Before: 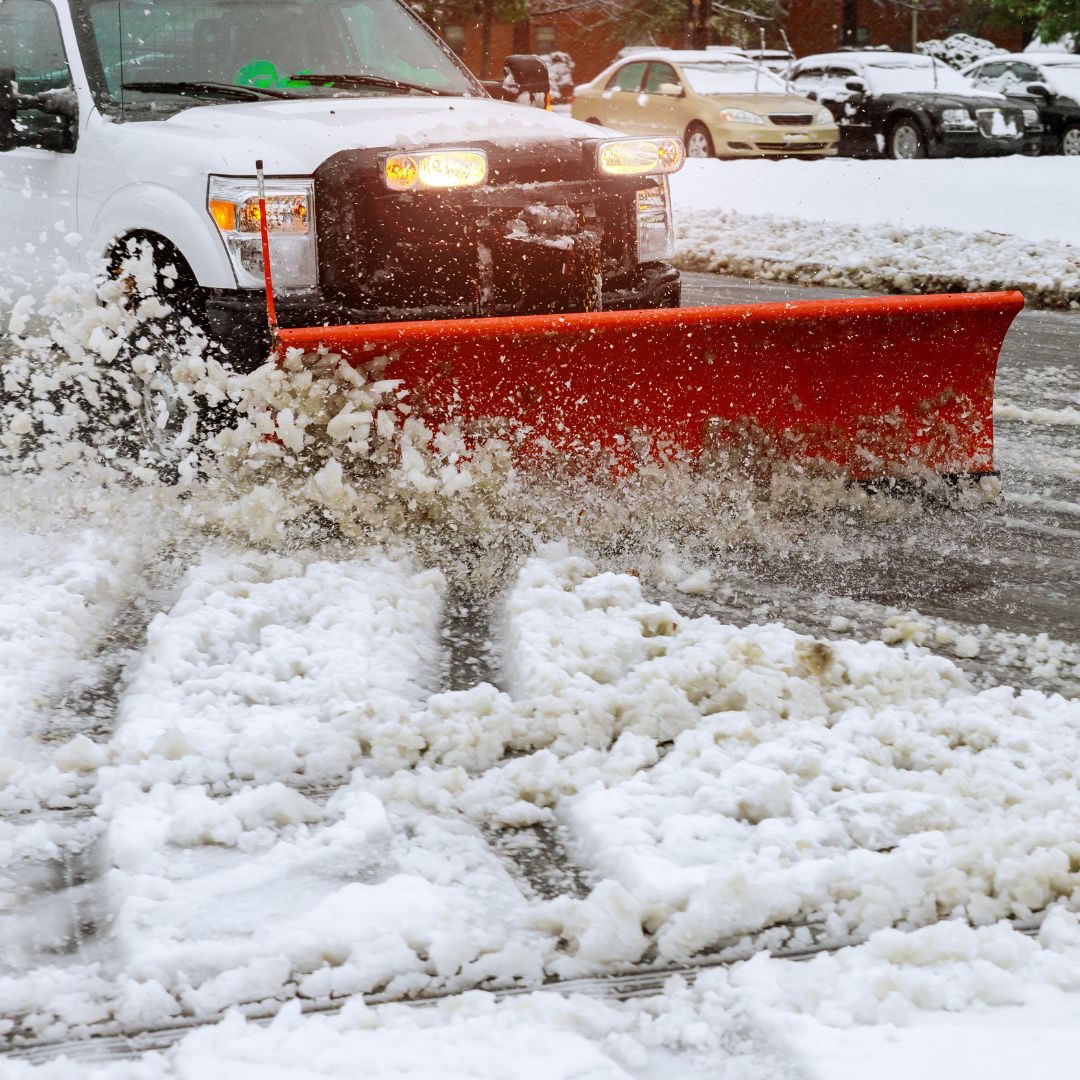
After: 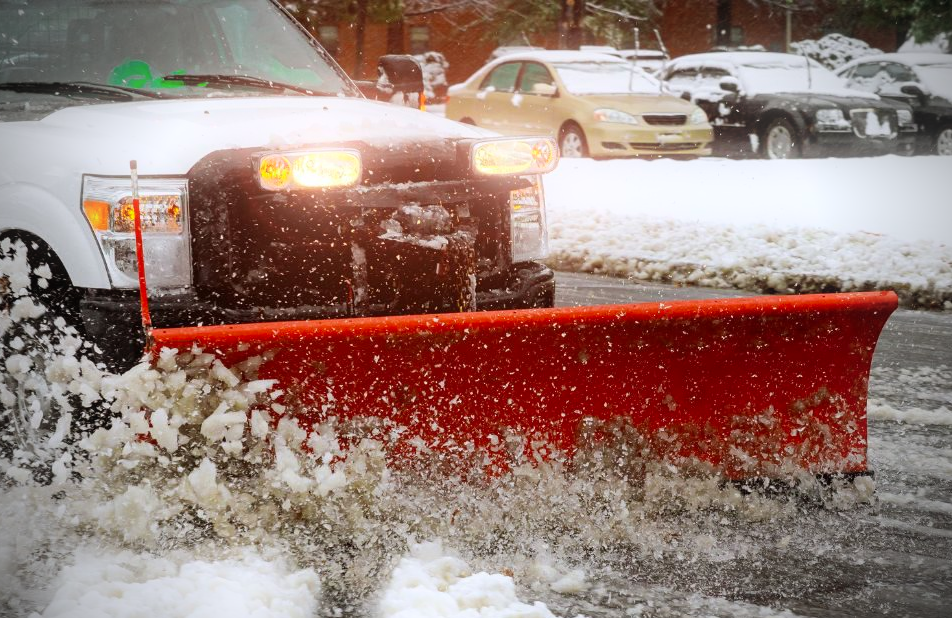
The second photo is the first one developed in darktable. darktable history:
vignetting: fall-off start 75%, brightness -0.692, width/height ratio 1.084
bloom: size 5%, threshold 95%, strength 15%
crop and rotate: left 11.812%, bottom 42.776%
vibrance: on, module defaults
